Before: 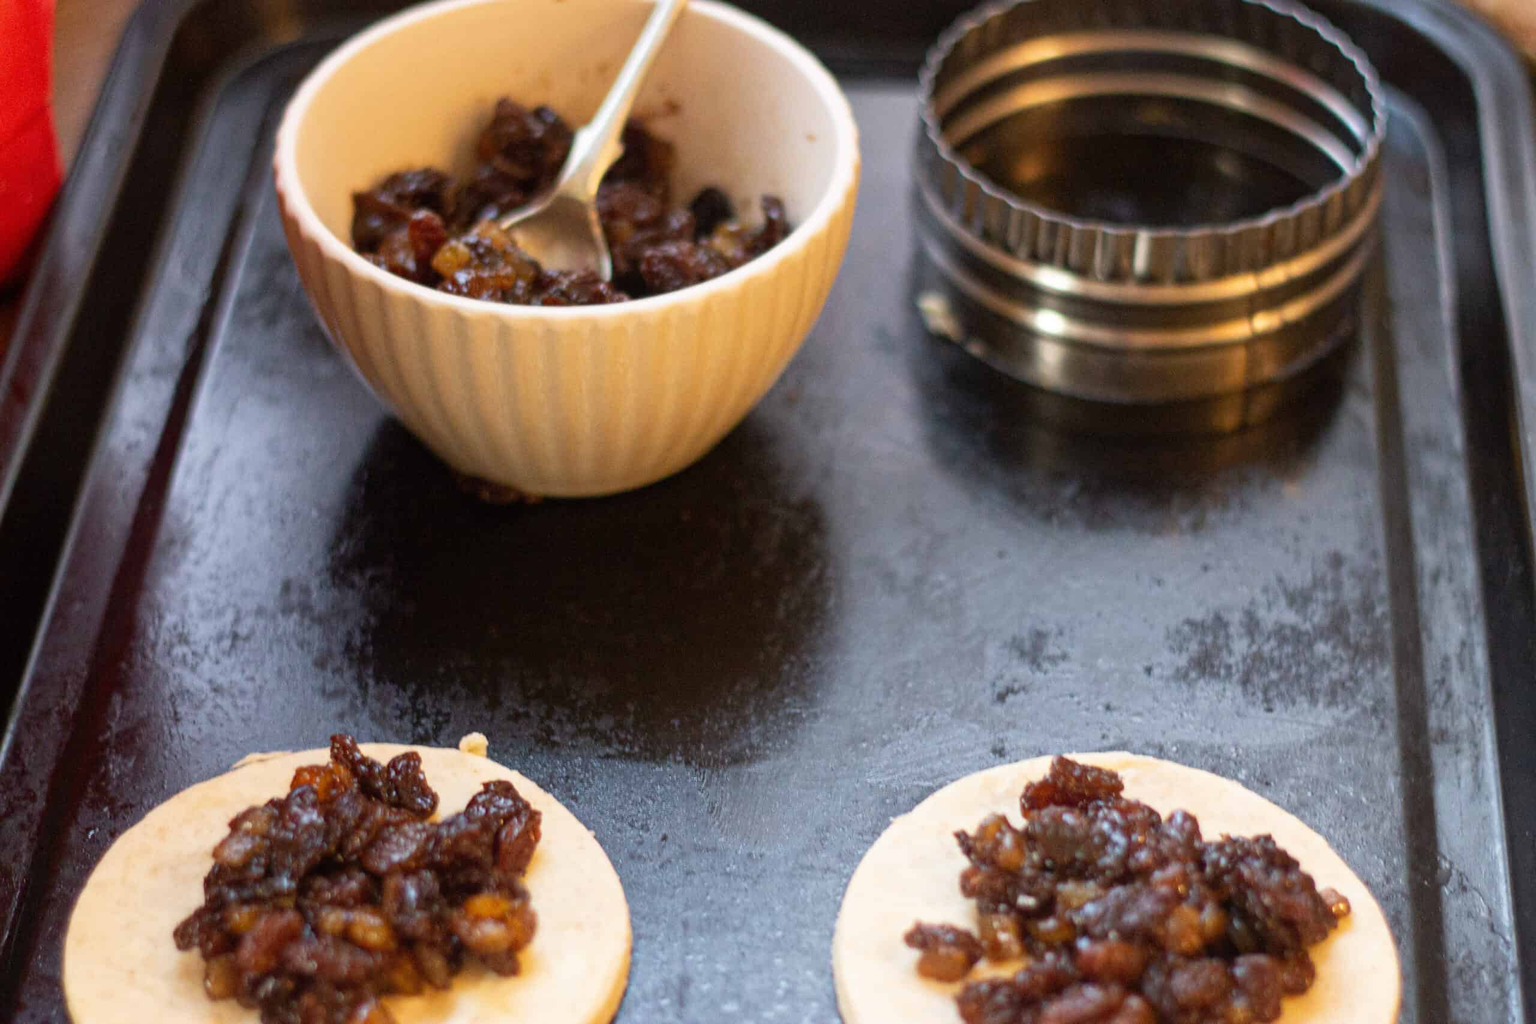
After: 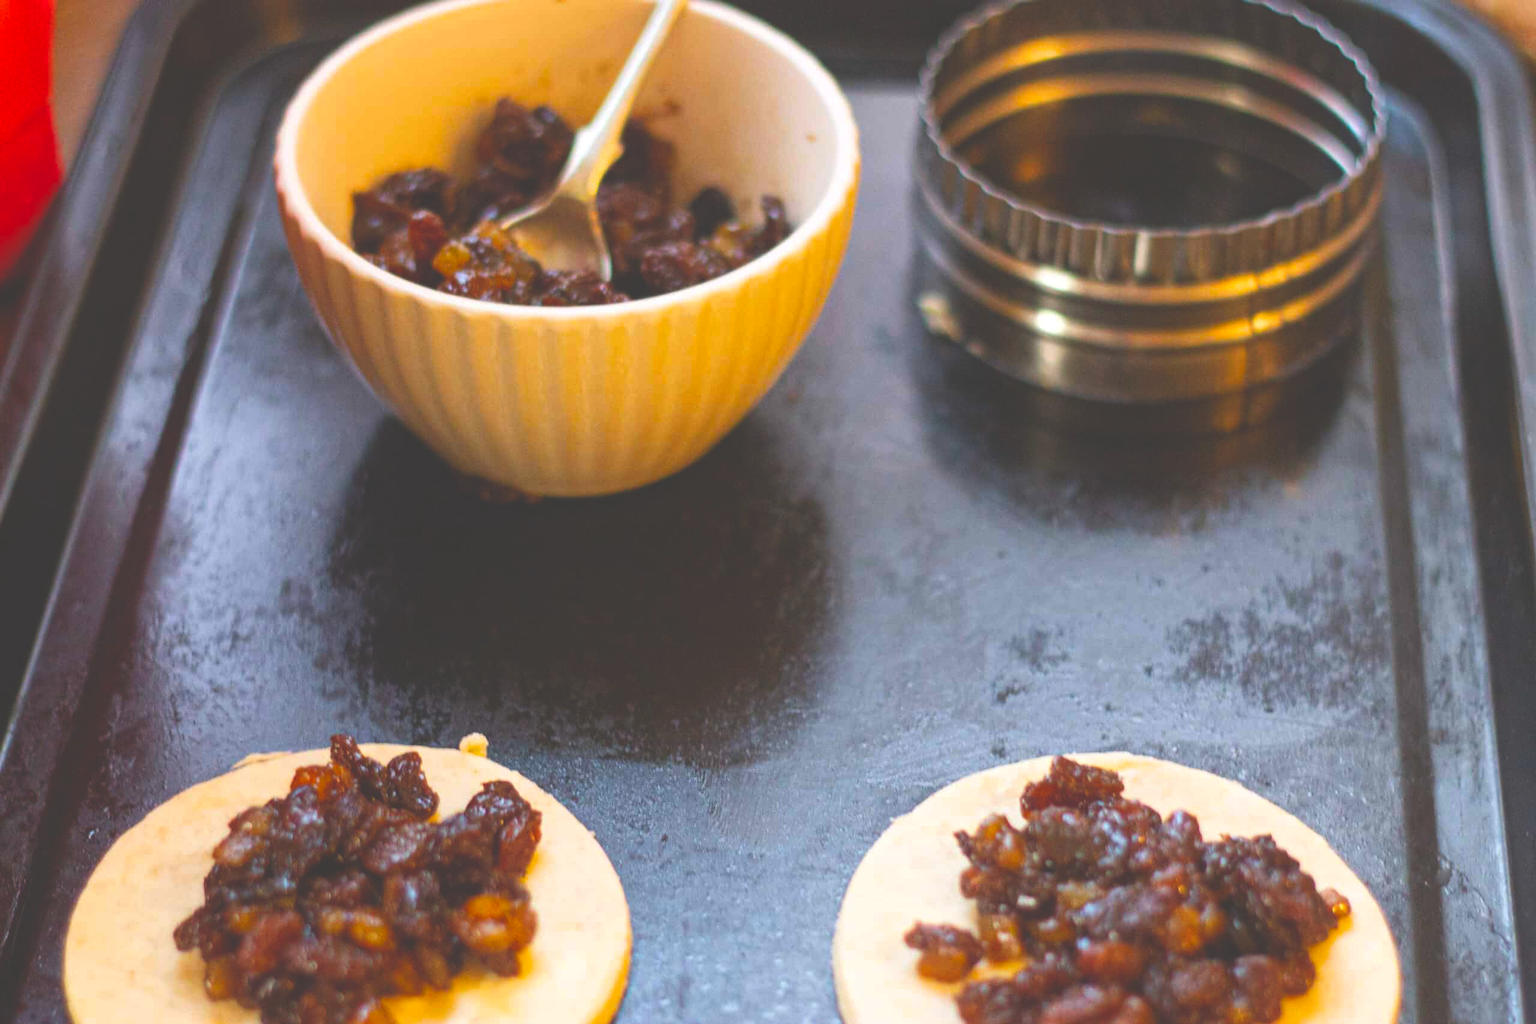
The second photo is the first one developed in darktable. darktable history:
exposure: black level correction -0.041, exposure 0.064 EV, compensate highlight preservation false
color balance rgb: linear chroma grading › global chroma 15%, perceptual saturation grading › global saturation 30%
